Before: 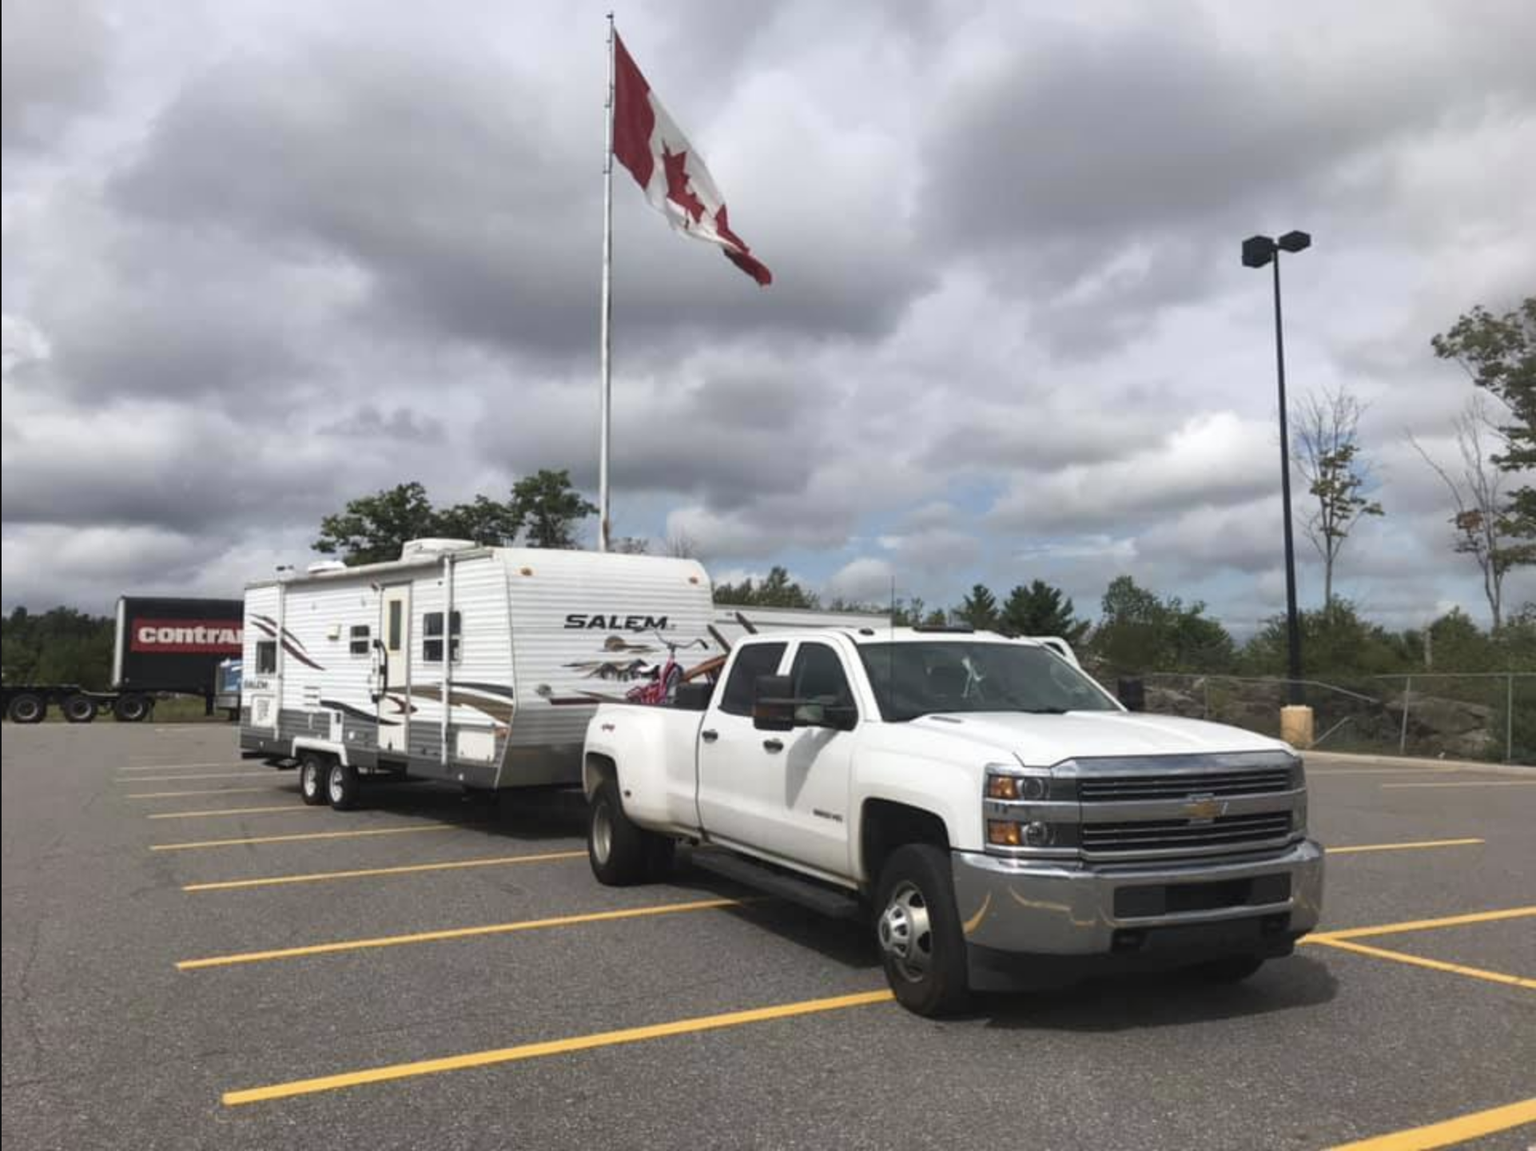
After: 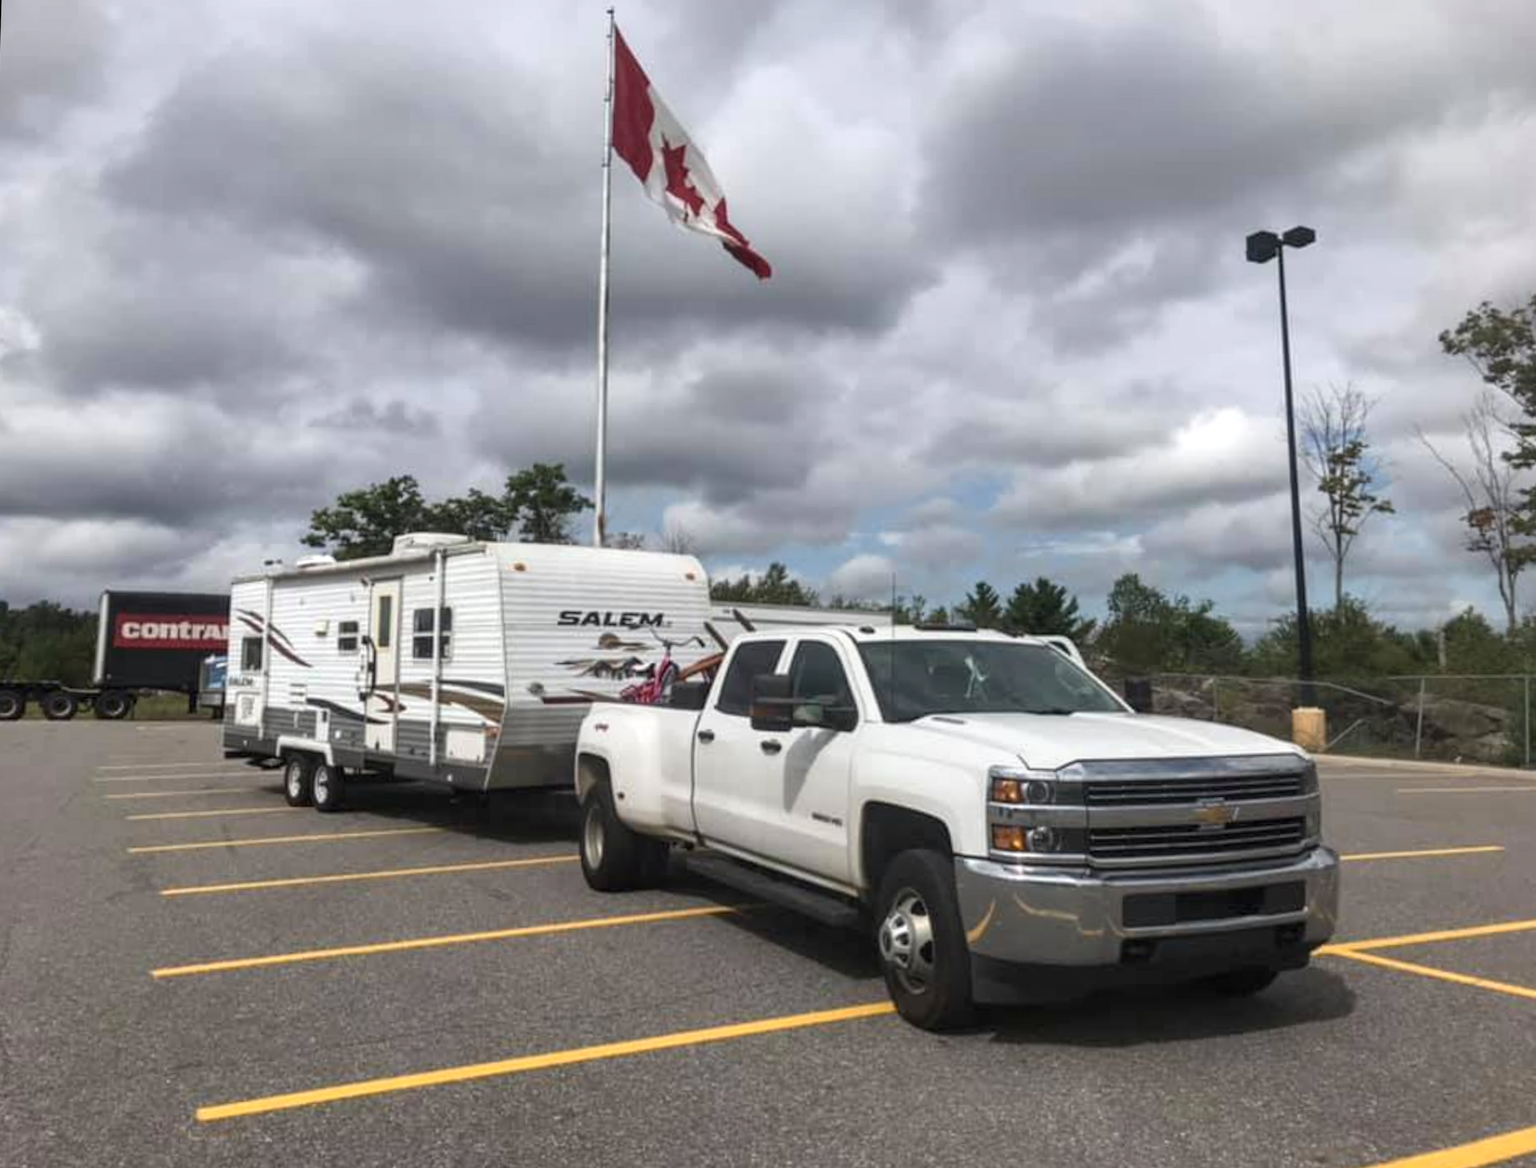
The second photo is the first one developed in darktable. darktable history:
local contrast: on, module defaults
rotate and perspective: rotation 0.226°, lens shift (vertical) -0.042, crop left 0.023, crop right 0.982, crop top 0.006, crop bottom 0.994
